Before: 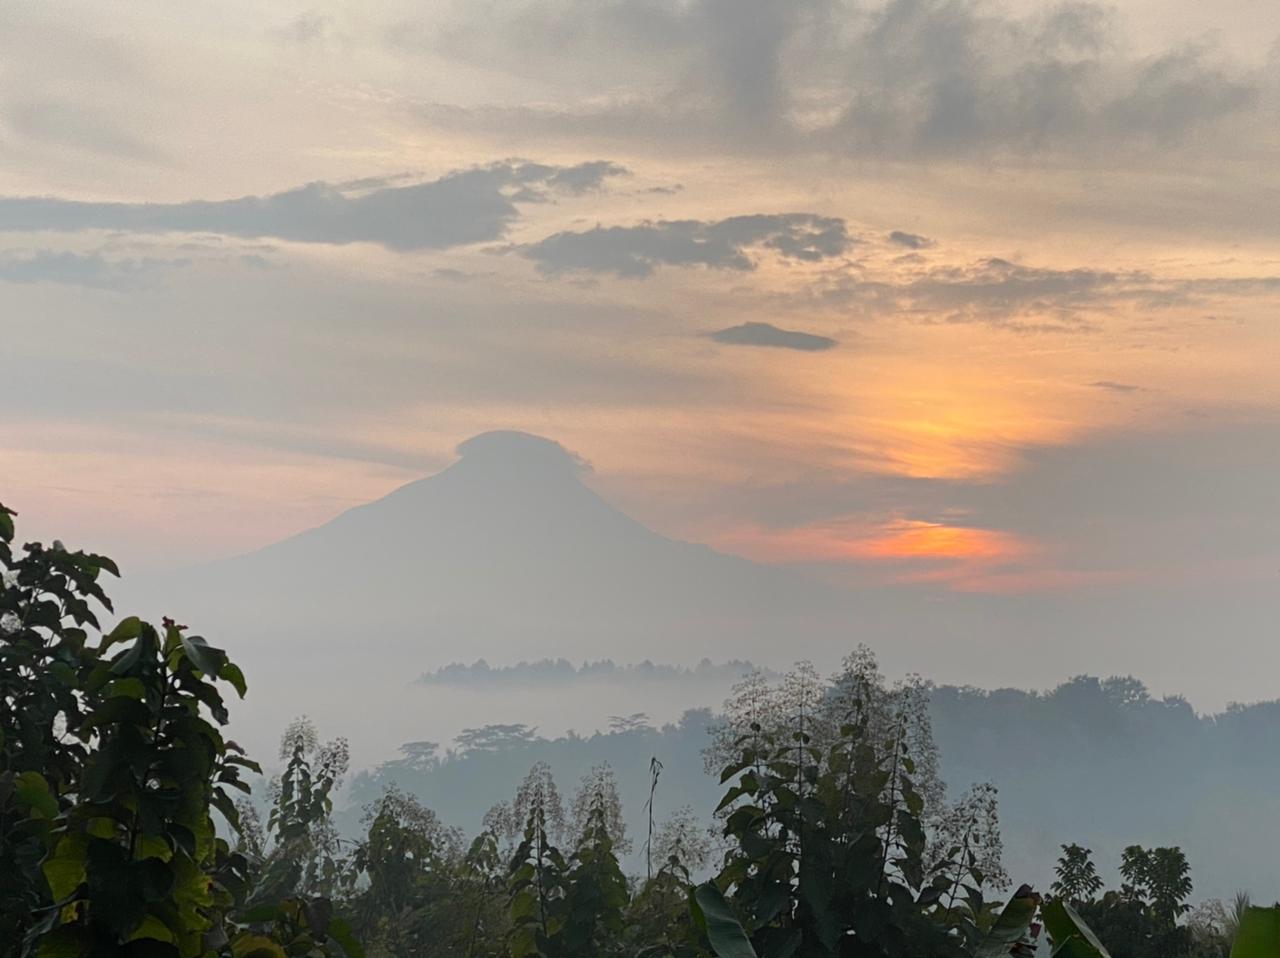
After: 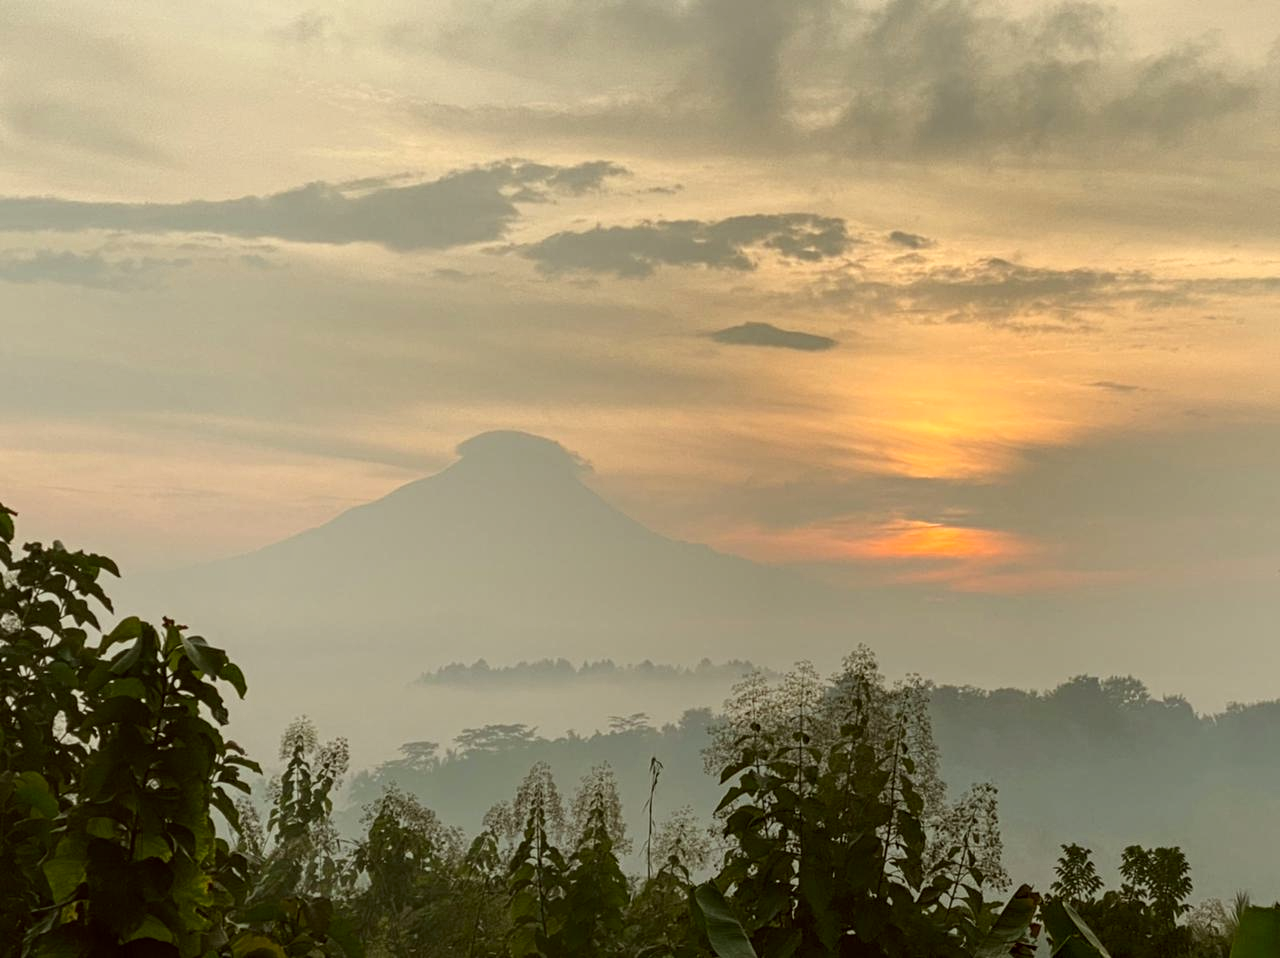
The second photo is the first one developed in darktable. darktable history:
color correction: highlights a* -1.33, highlights b* 10.61, shadows a* 0.732, shadows b* 18.92
local contrast: detail 130%
contrast brightness saturation: contrast 0.047
